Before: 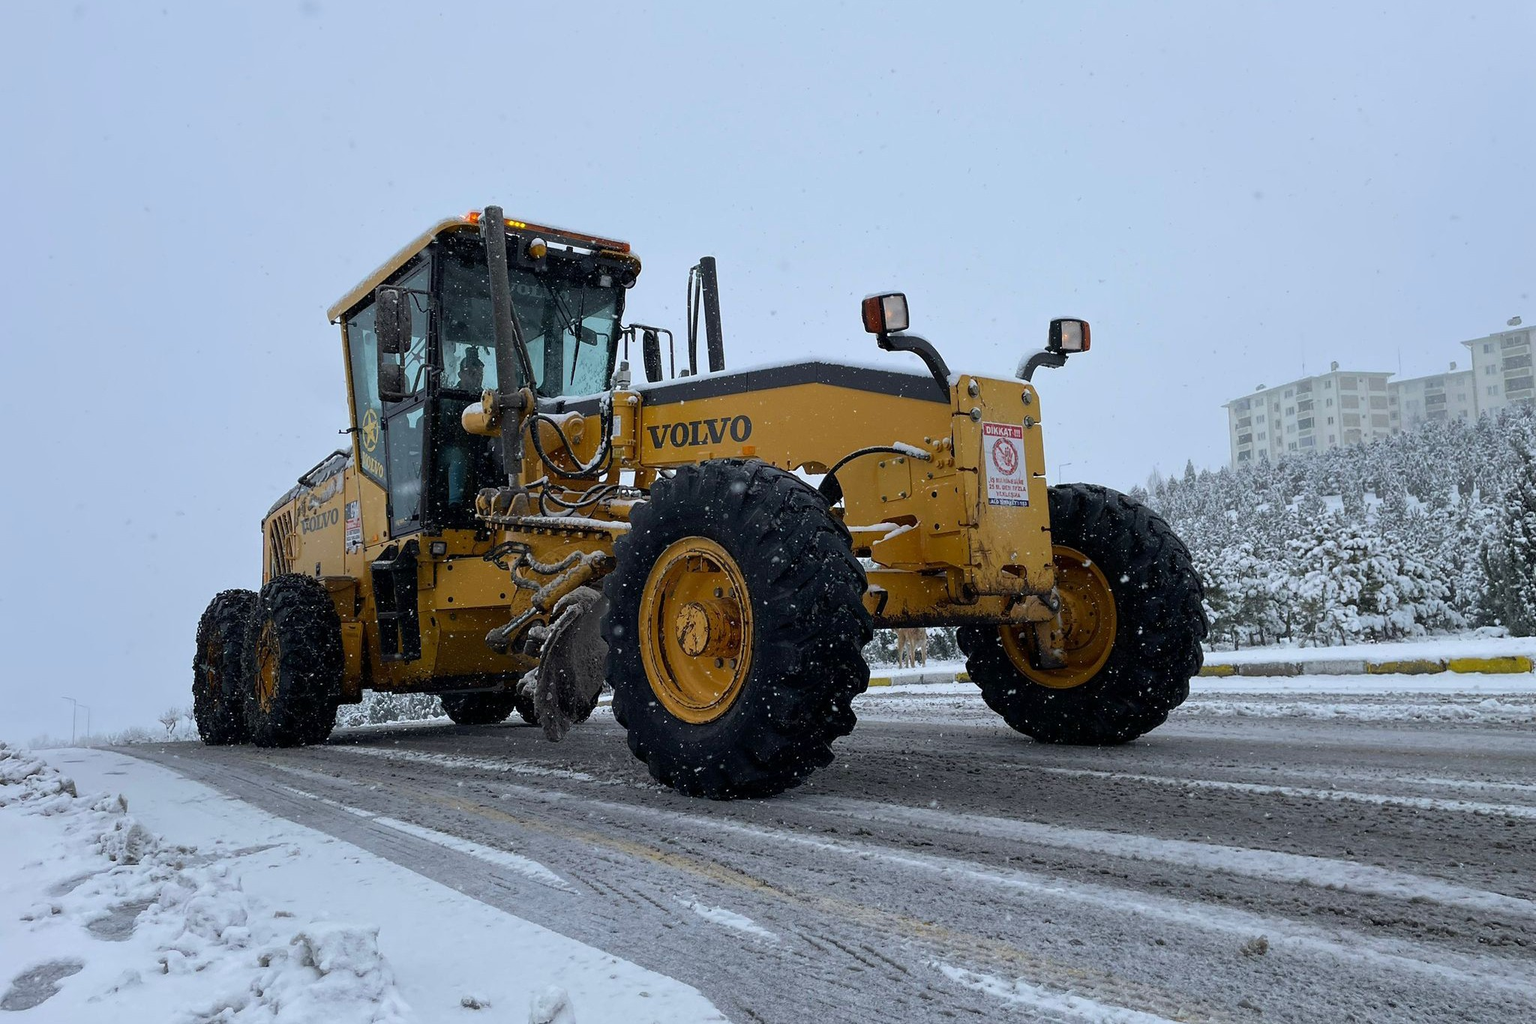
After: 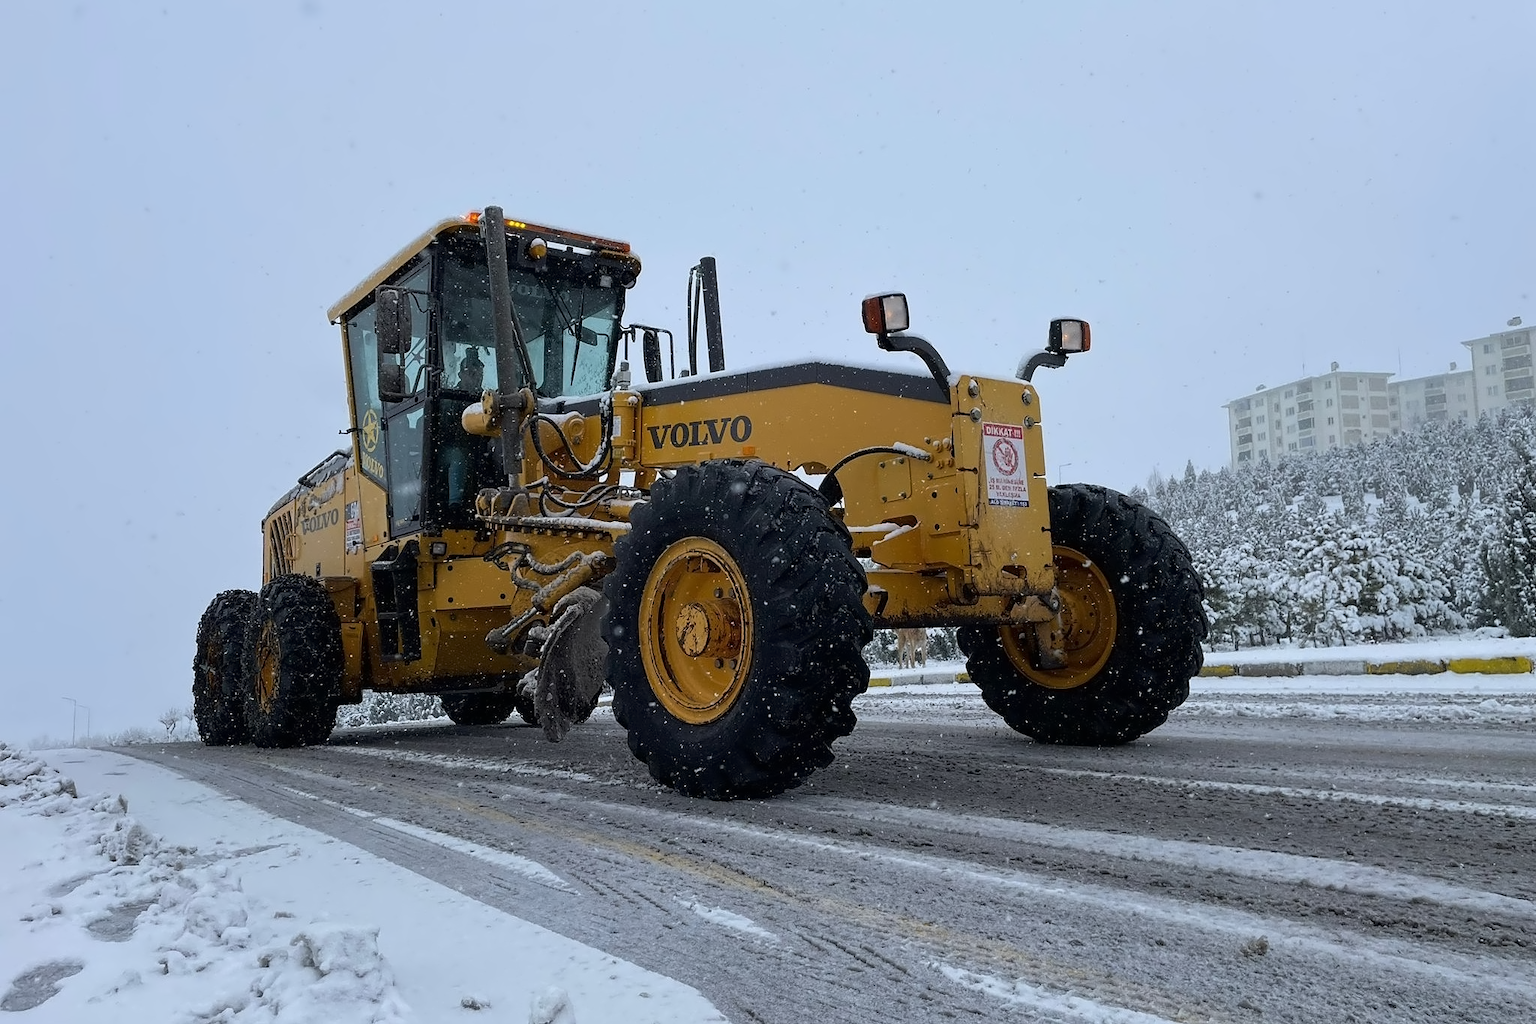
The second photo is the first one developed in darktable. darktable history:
contrast equalizer: y [[0.5 ×4, 0.524, 0.59], [0.5 ×6], [0.5 ×6], [0, 0, 0, 0.01, 0.045, 0.012], [0, 0, 0, 0.044, 0.195, 0.131]]
